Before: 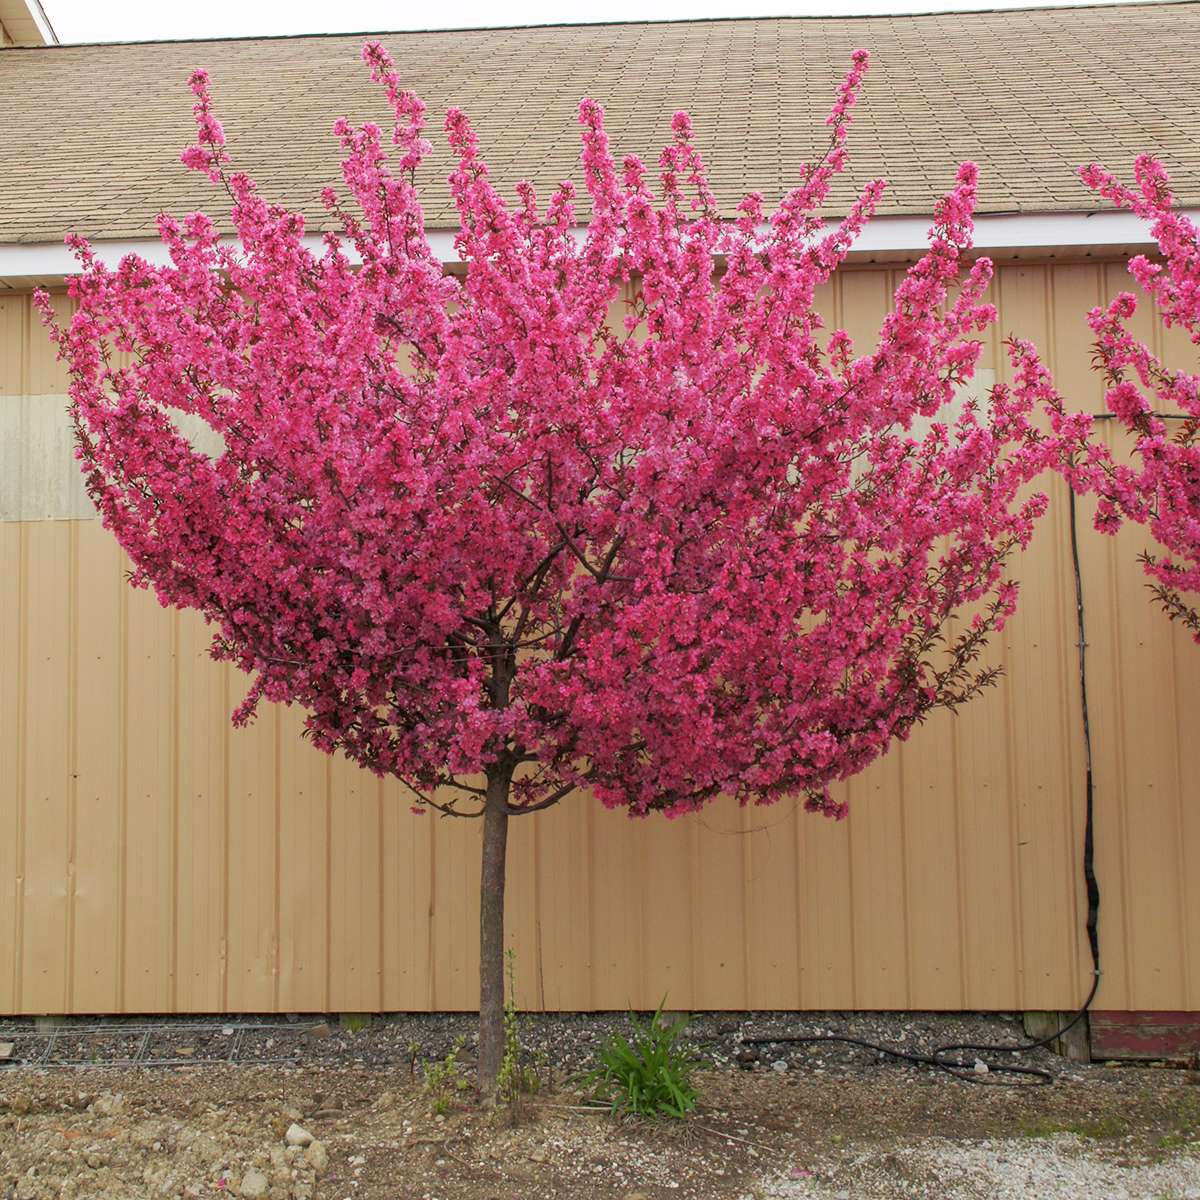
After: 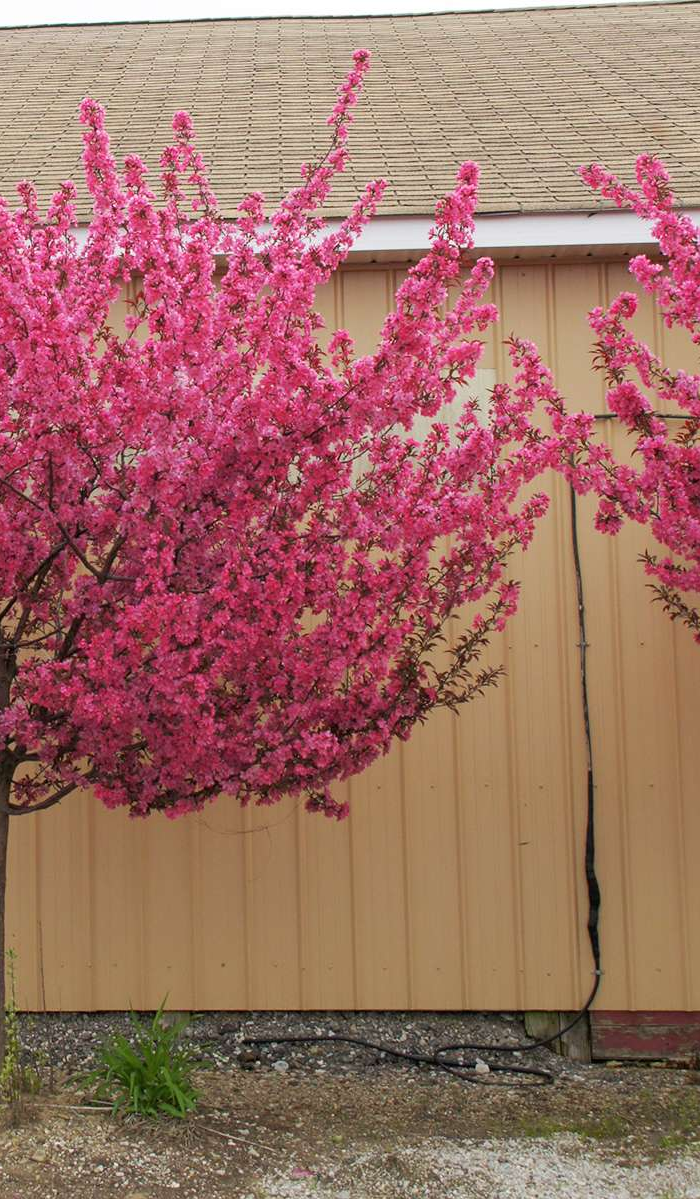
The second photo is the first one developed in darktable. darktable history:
crop: left 41.634%
